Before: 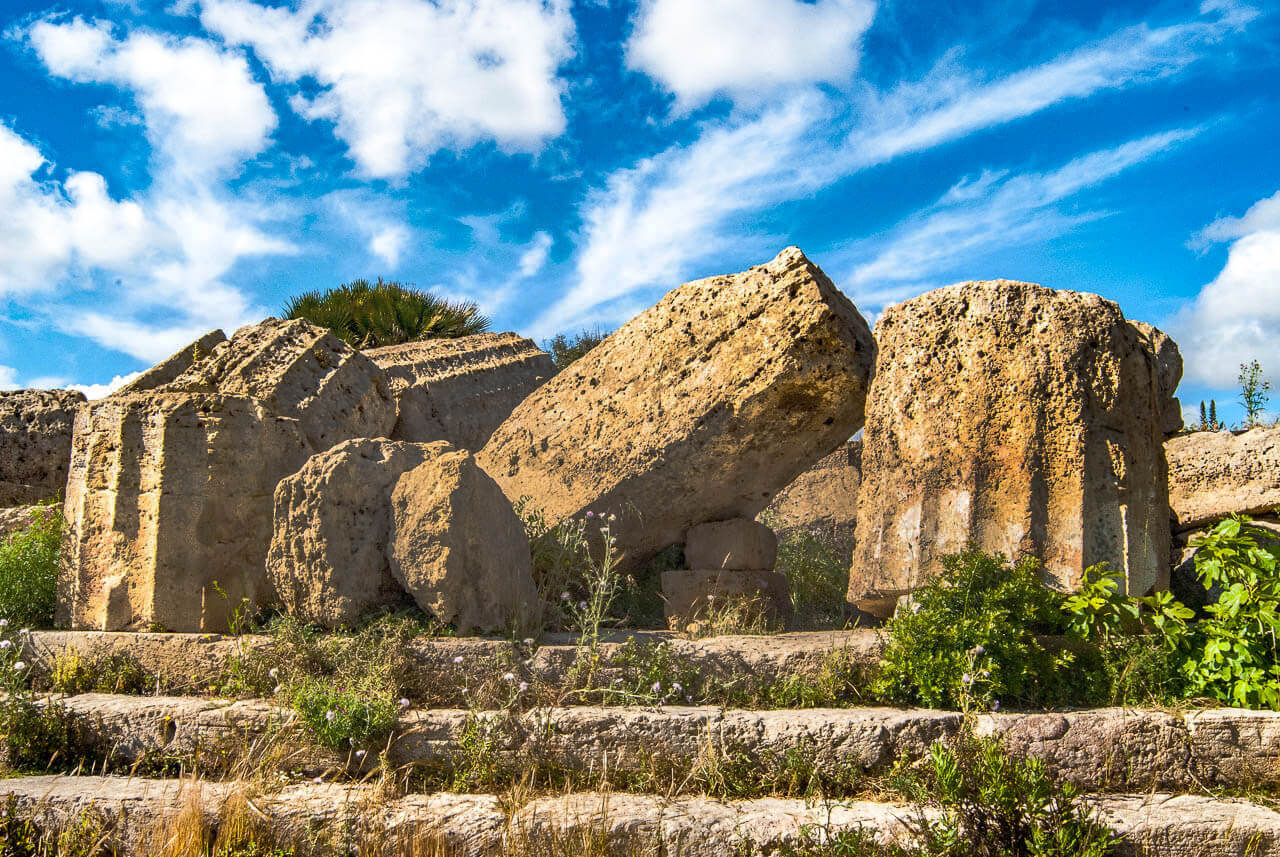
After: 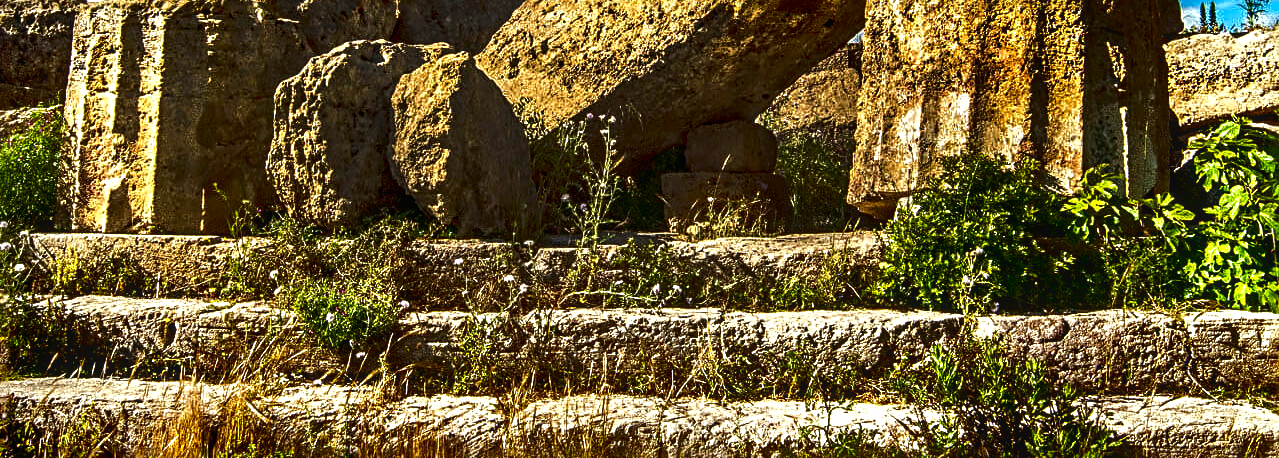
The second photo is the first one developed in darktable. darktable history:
exposure: black level correction 0.007, exposure 0.155 EV, compensate highlight preservation false
contrast brightness saturation: brightness -0.532
sharpen: radius 3.974
color correction: highlights a* -4.46, highlights b* 6.61
levels: levels [0, 0.394, 0.787]
crop and rotate: top 46.469%, right 0.001%
local contrast: on, module defaults
